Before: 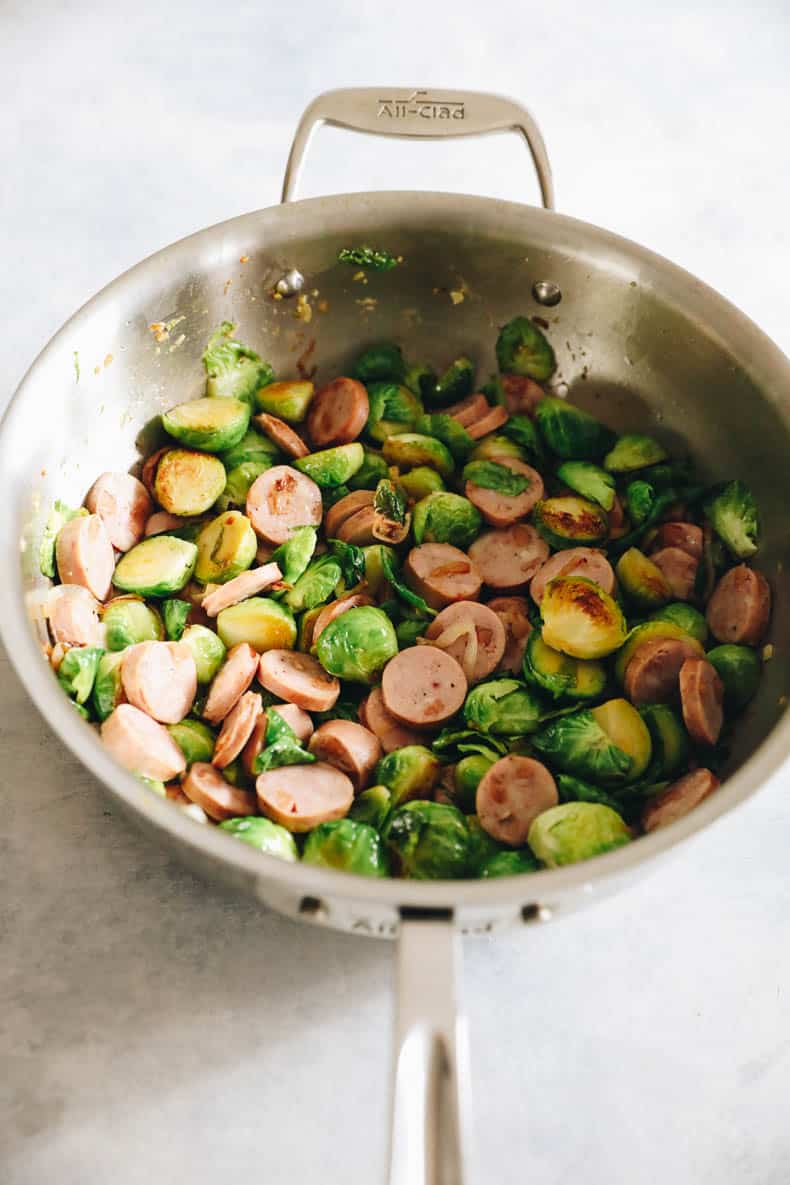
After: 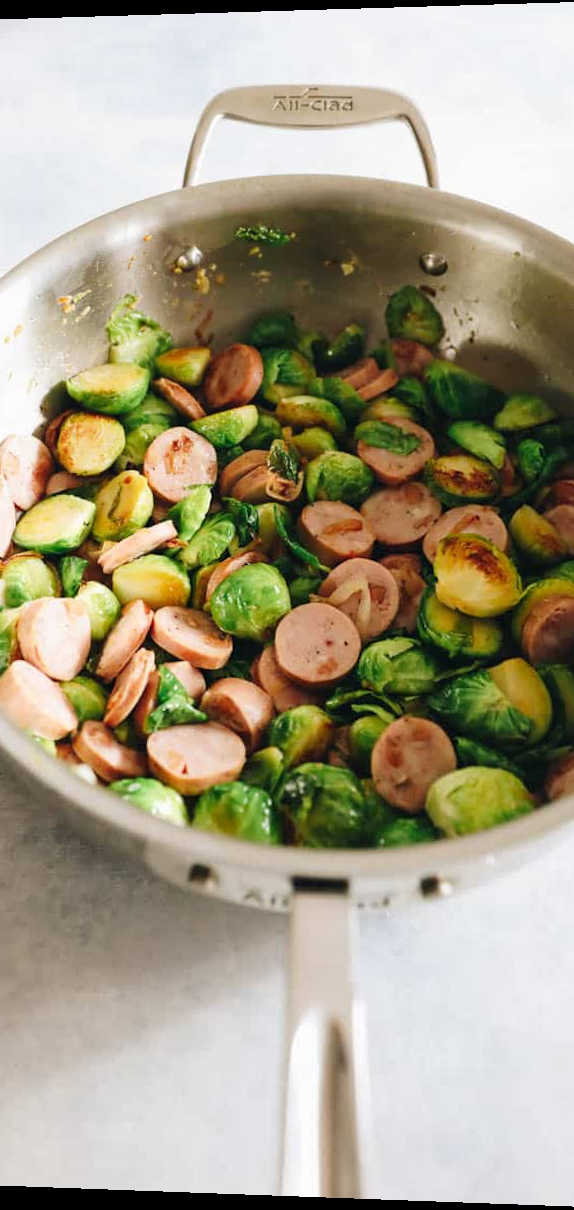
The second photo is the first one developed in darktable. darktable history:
crop and rotate: left 15.546%, right 17.787%
rotate and perspective: rotation 0.128°, lens shift (vertical) -0.181, lens shift (horizontal) -0.044, shear 0.001, automatic cropping off
